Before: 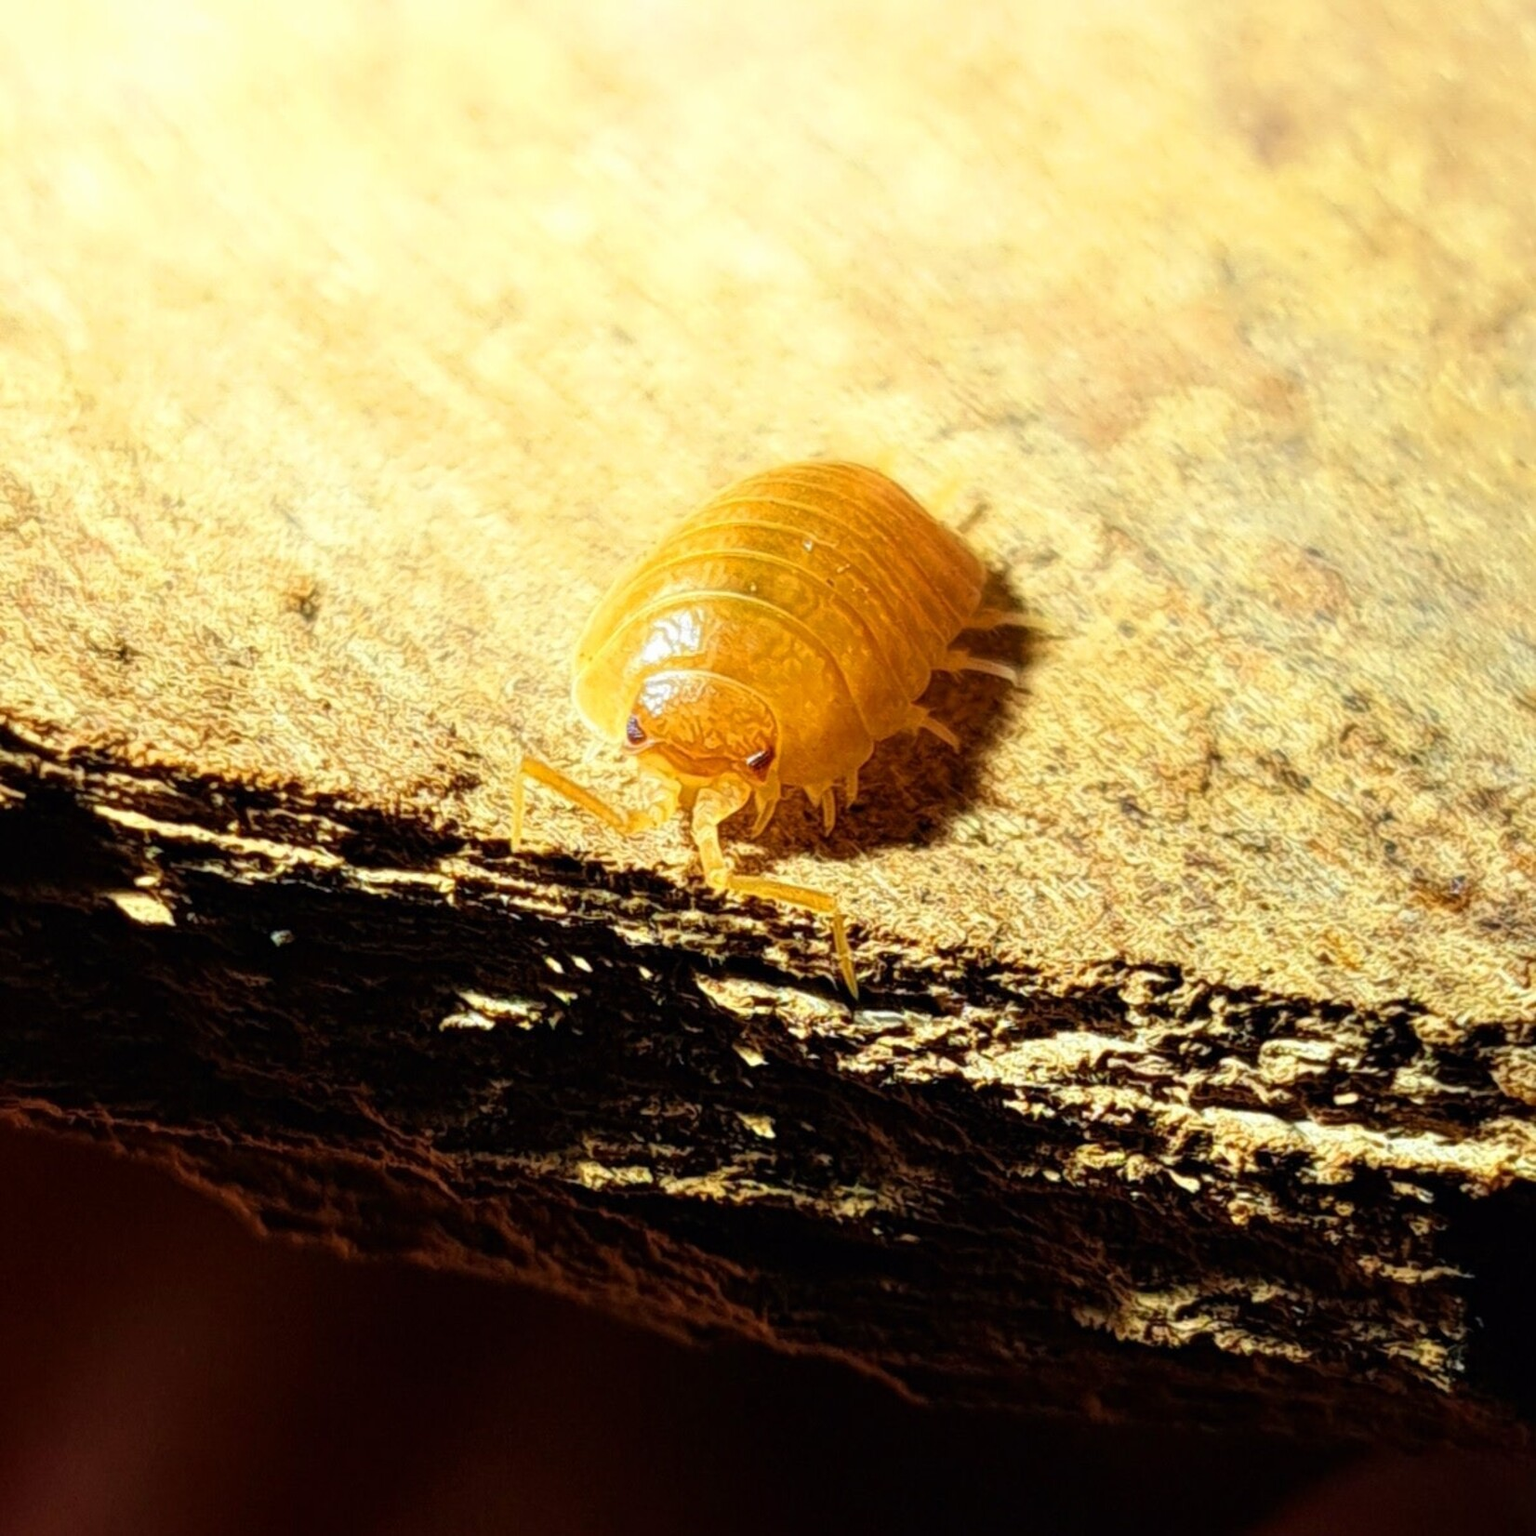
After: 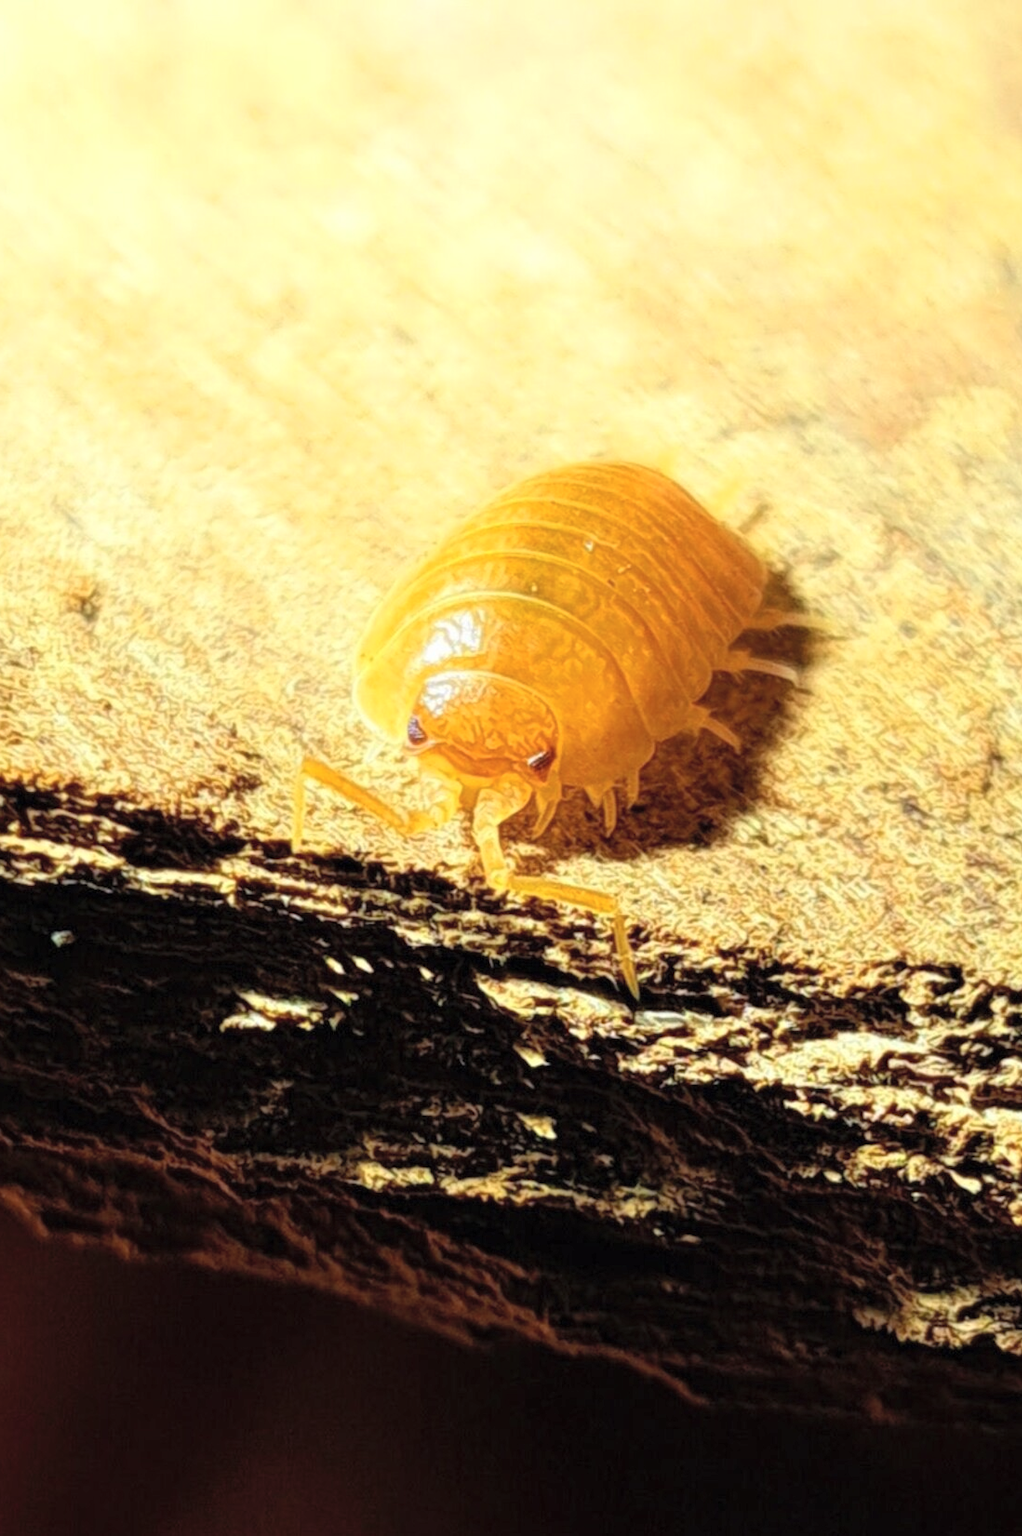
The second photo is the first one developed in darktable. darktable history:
crop and rotate: left 14.309%, right 19.139%
contrast brightness saturation: brightness 0.143
